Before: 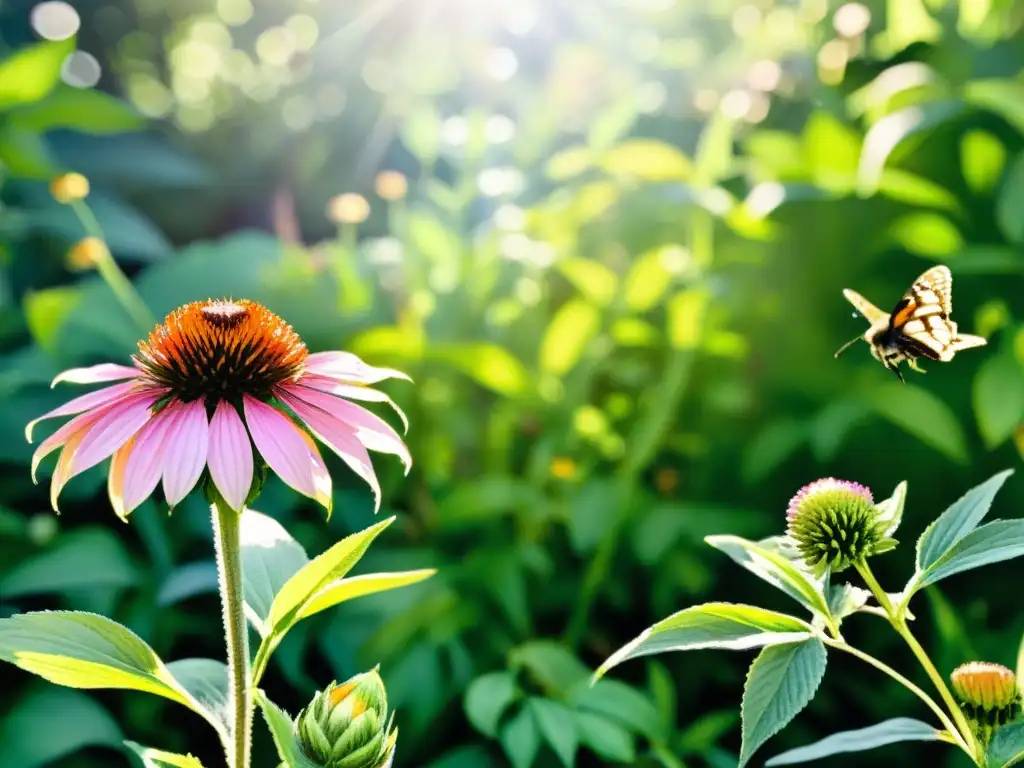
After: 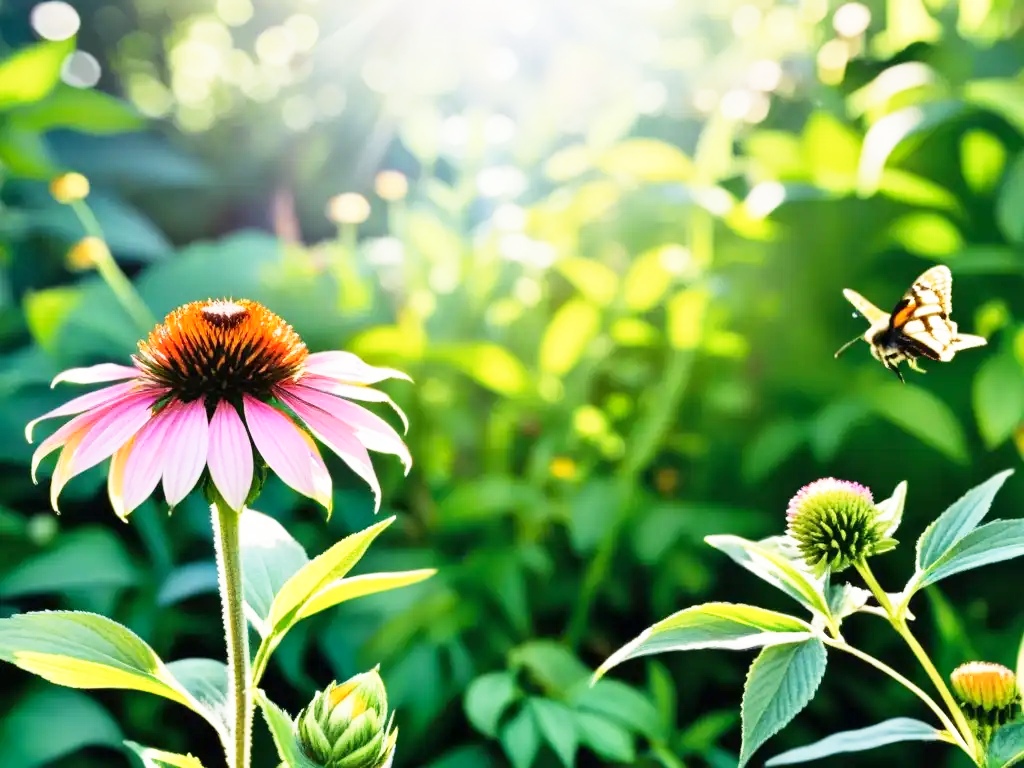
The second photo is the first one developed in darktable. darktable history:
base curve: curves: ch0 [(0, 0) (0.579, 0.807) (1, 1)], preserve colors none
